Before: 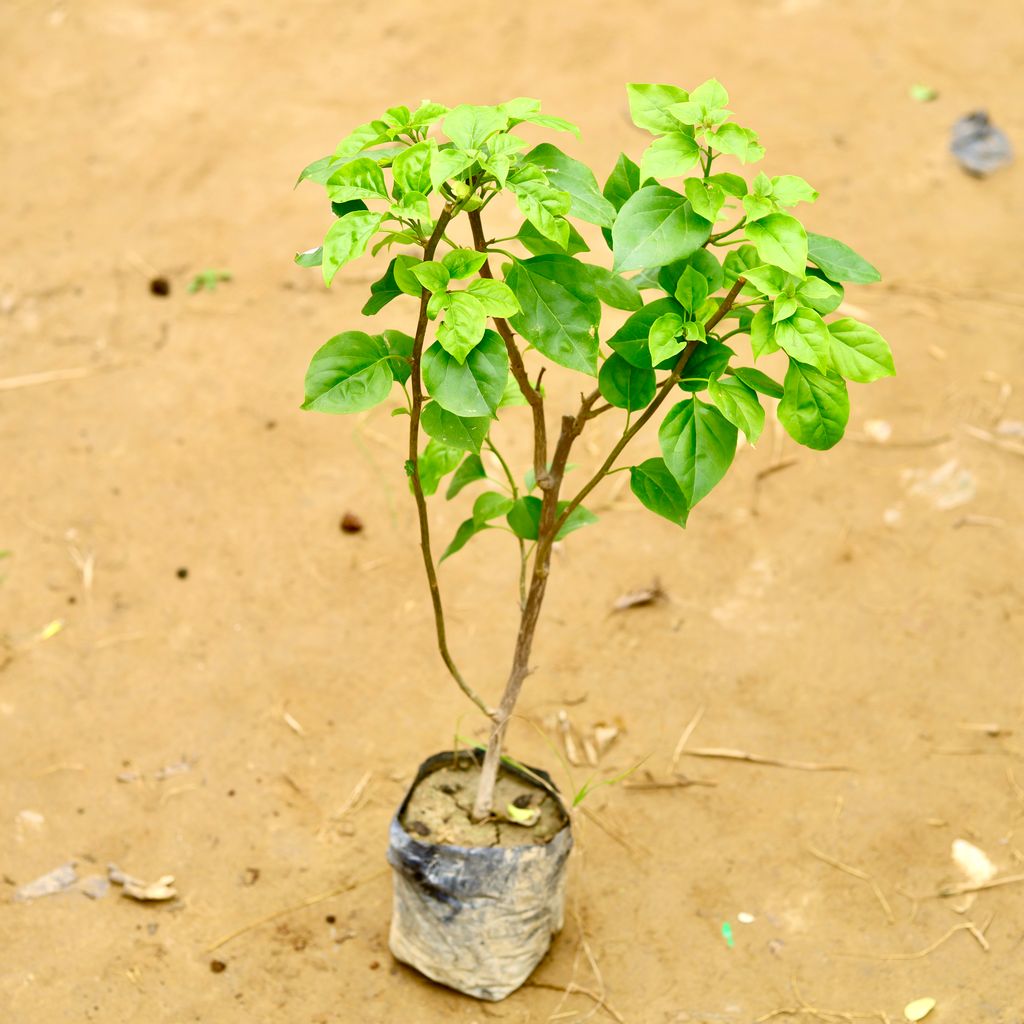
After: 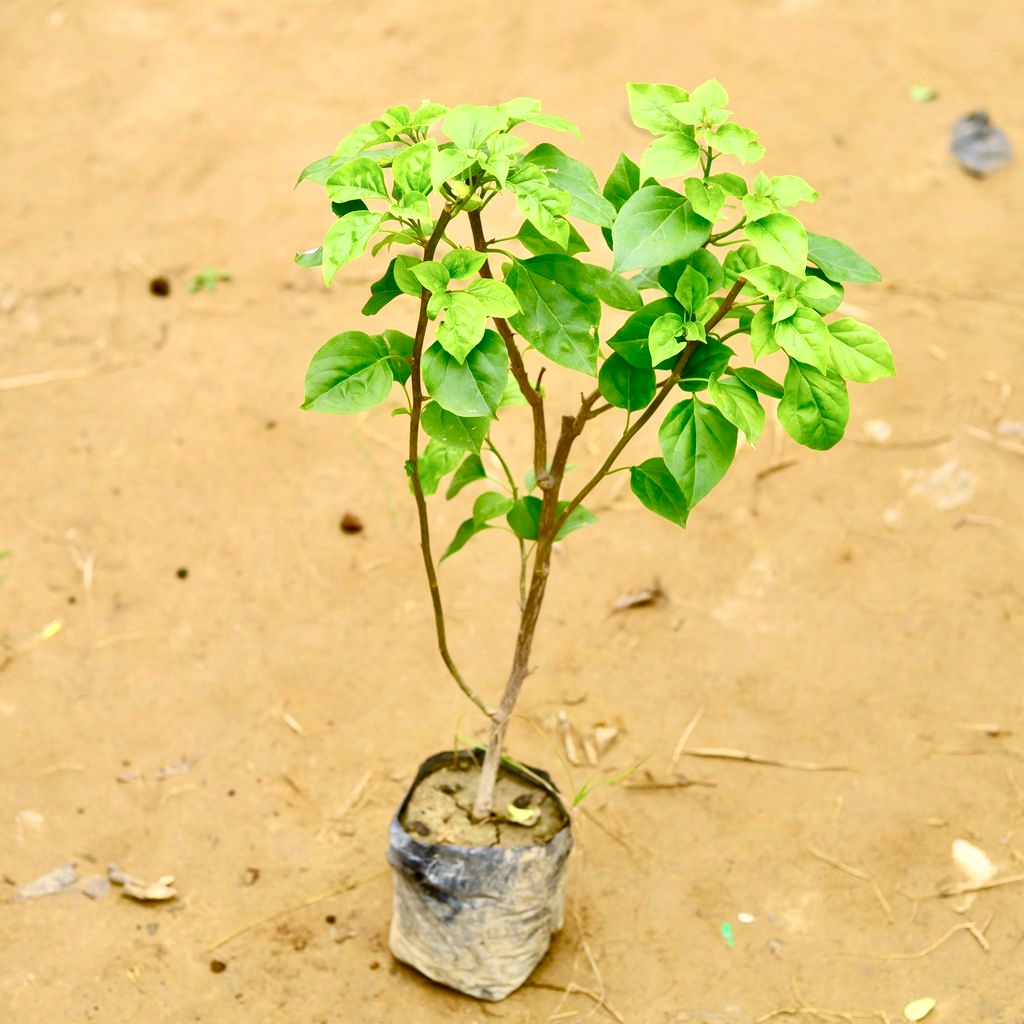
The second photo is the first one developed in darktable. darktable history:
exposure: exposure -0.04 EV, compensate exposure bias true, compensate highlight preservation false
color balance rgb: linear chroma grading › global chroma 9.776%, perceptual saturation grading › global saturation -1.817%, perceptual saturation grading › highlights -7.81%, perceptual saturation grading › mid-tones 7.736%, perceptual saturation grading › shadows 3.779%, saturation formula JzAzBz (2021)
